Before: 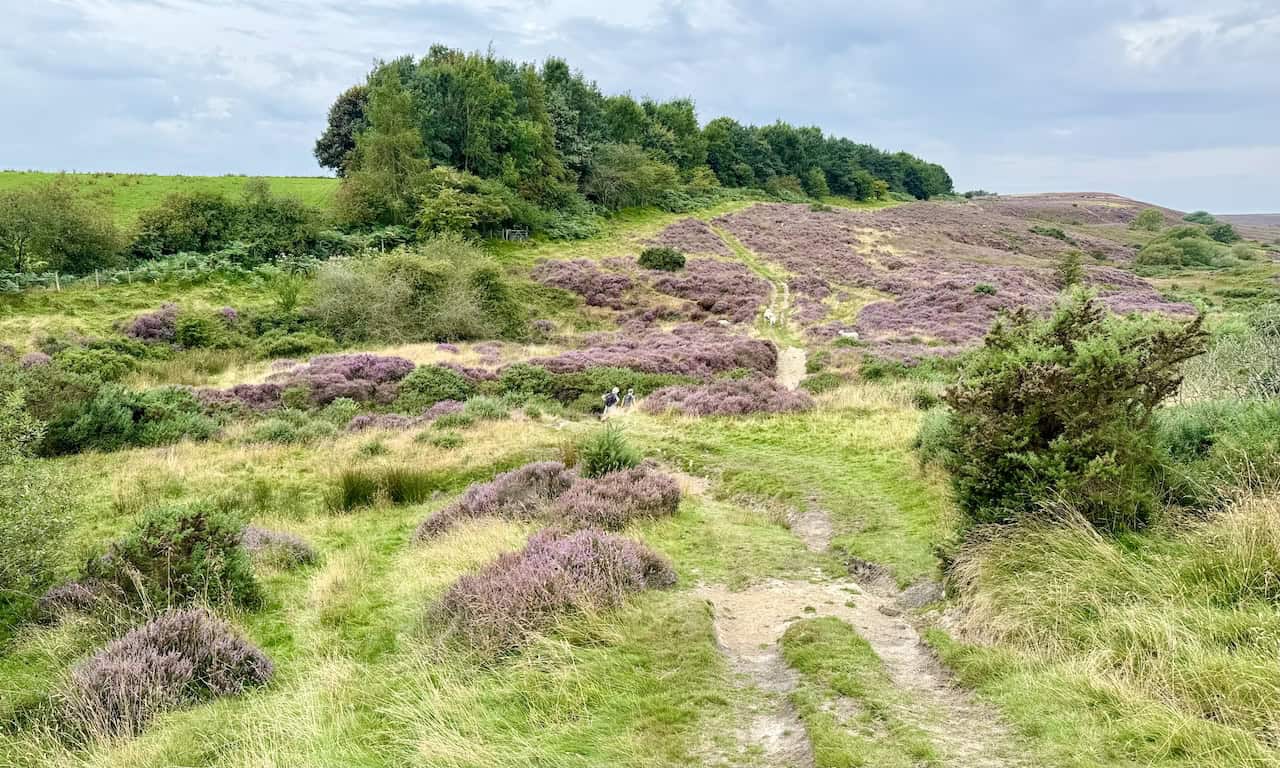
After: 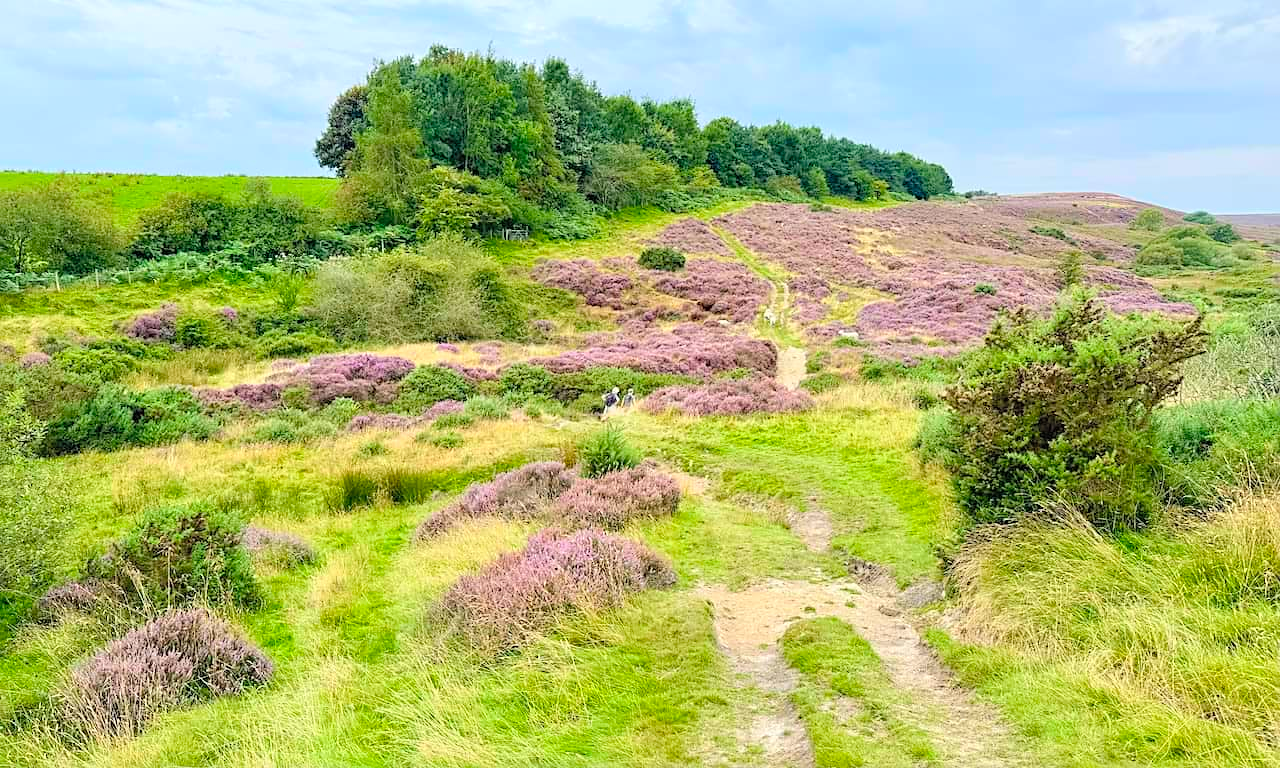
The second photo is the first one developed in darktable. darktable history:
contrast brightness saturation: contrast 0.07, brightness 0.18, saturation 0.4
sharpen: radius 1.864, amount 0.398, threshold 1.271
local contrast: mode bilateral grid, contrast 100, coarseness 100, detail 91%, midtone range 0.2
